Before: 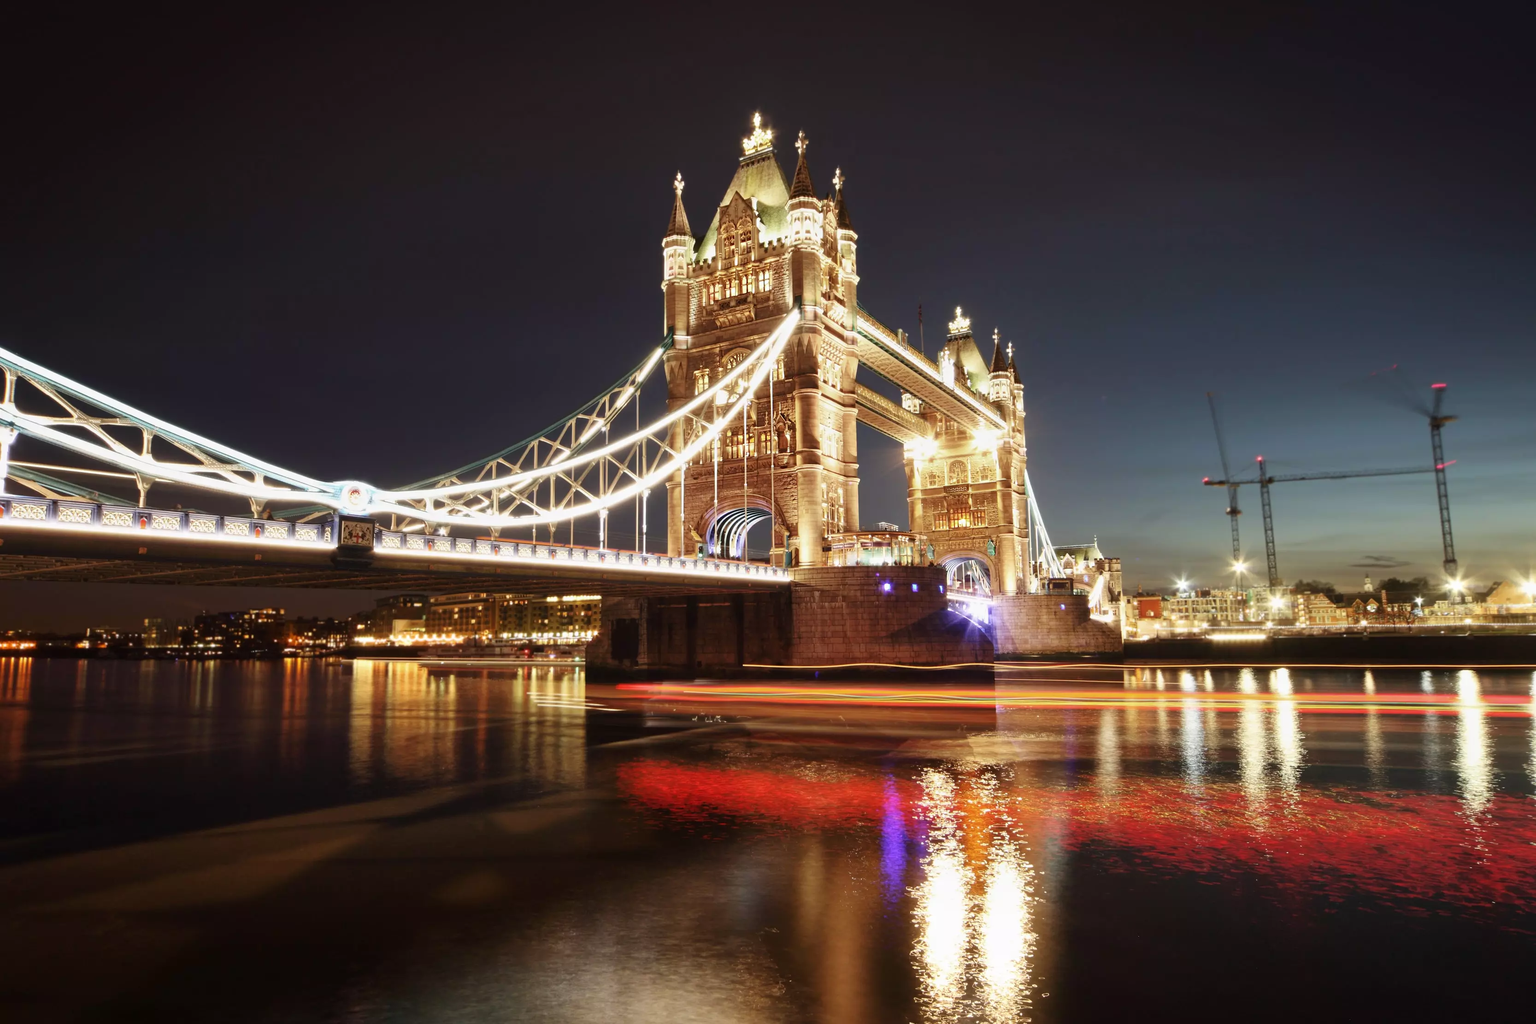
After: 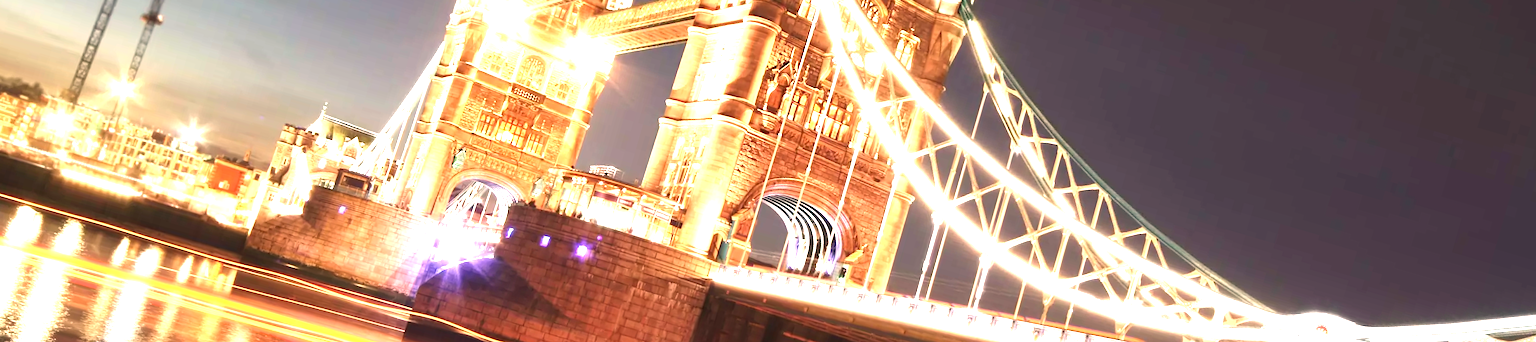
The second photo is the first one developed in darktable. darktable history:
crop and rotate: angle 16.12°, top 30.835%, bottom 35.653%
exposure: black level correction 0, exposure 1.5 EV, compensate highlight preservation false
white balance: red 1.127, blue 0.943
